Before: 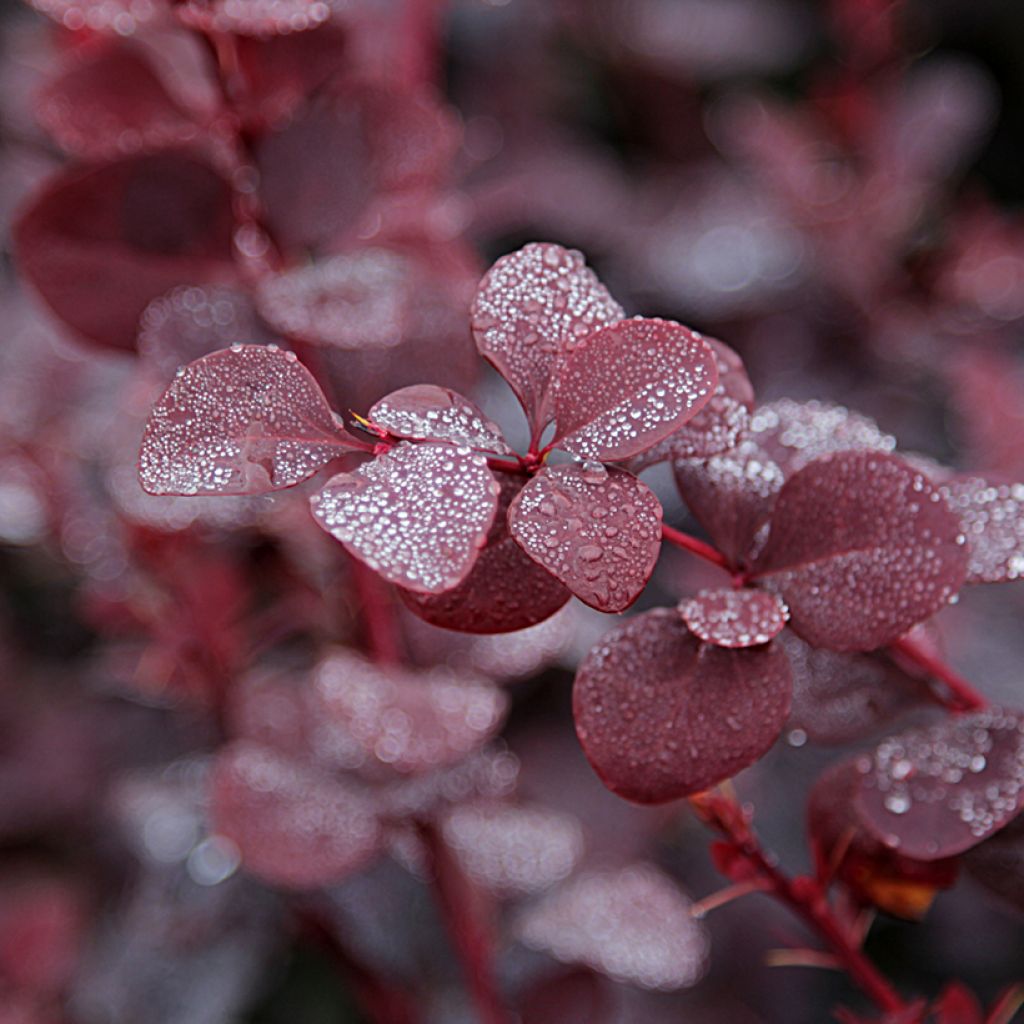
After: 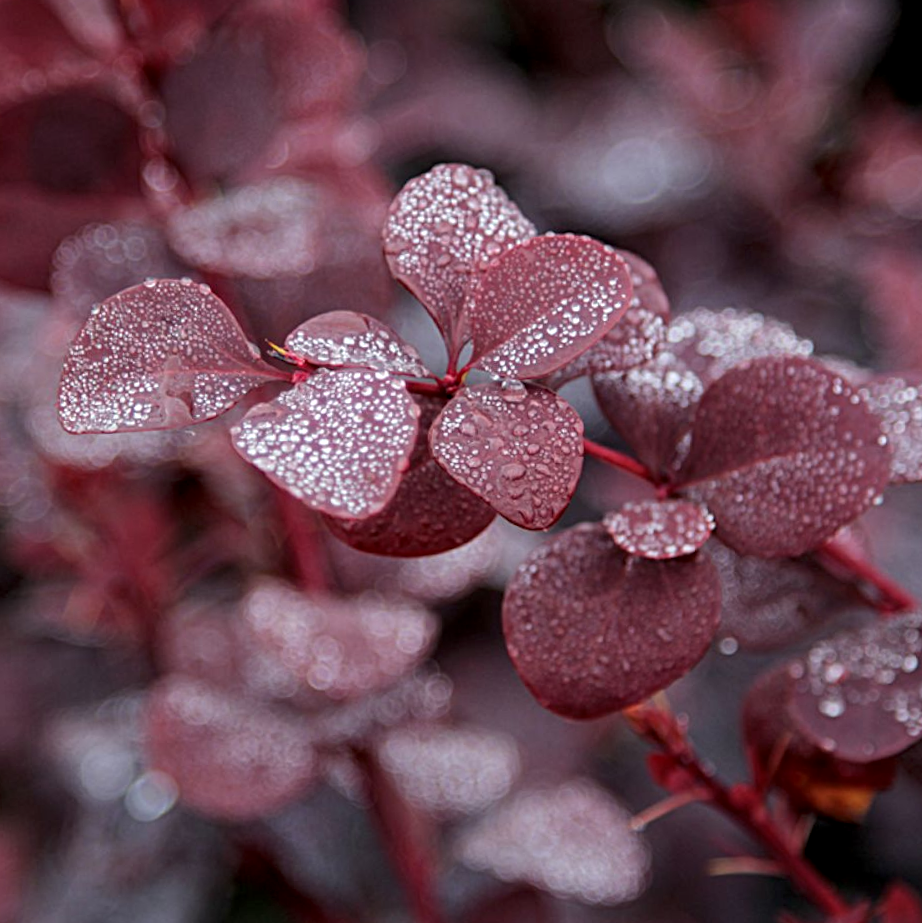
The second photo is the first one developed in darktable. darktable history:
local contrast: on, module defaults
crop and rotate: angle 2.69°, left 5.787%, top 5.689%
